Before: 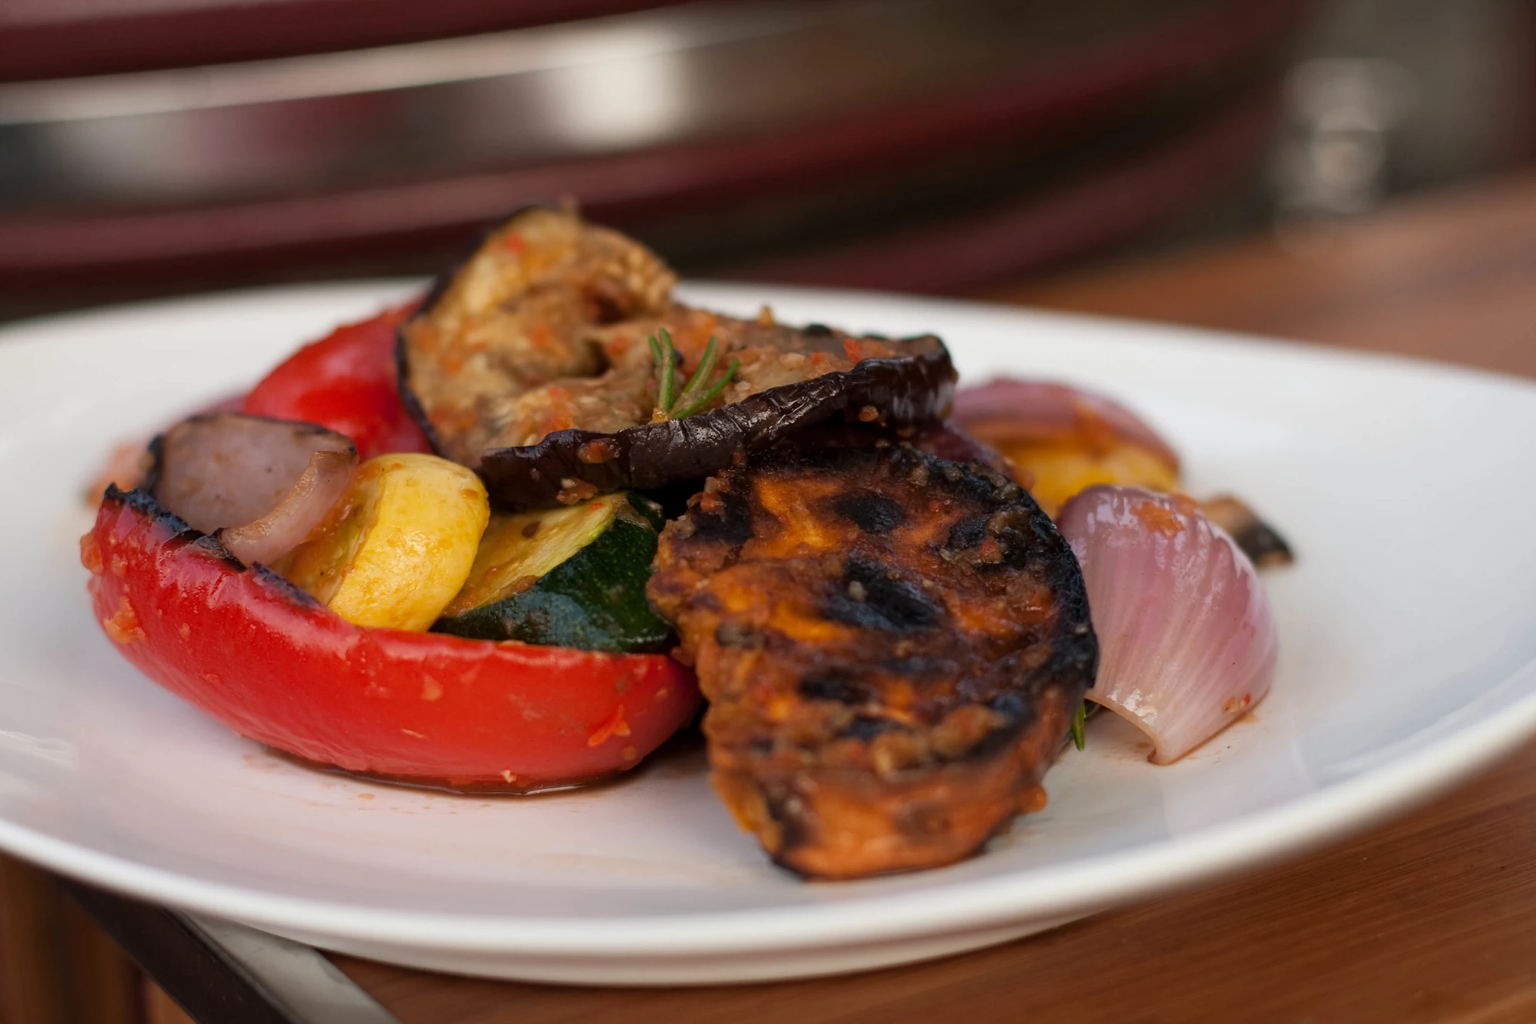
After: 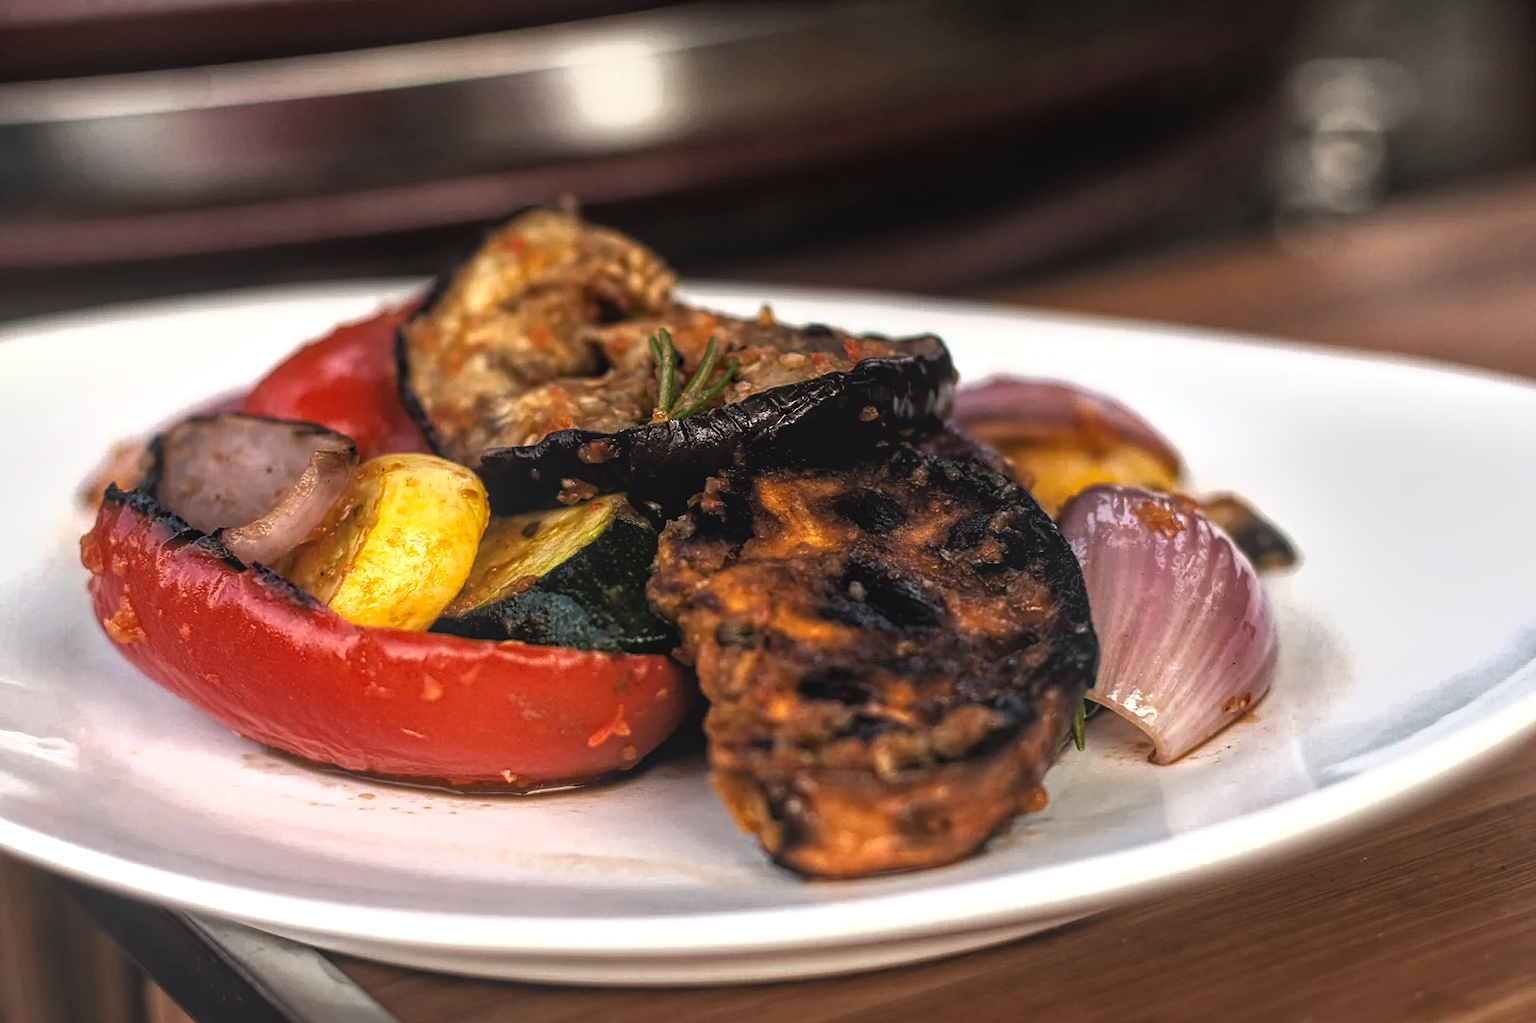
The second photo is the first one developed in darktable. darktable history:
levels: levels [0.044, 0.475, 0.791]
shadows and highlights: shadows 6.82, soften with gaussian
local contrast: highlights 66%, shadows 32%, detail 166%, midtone range 0.2
sharpen: on, module defaults
